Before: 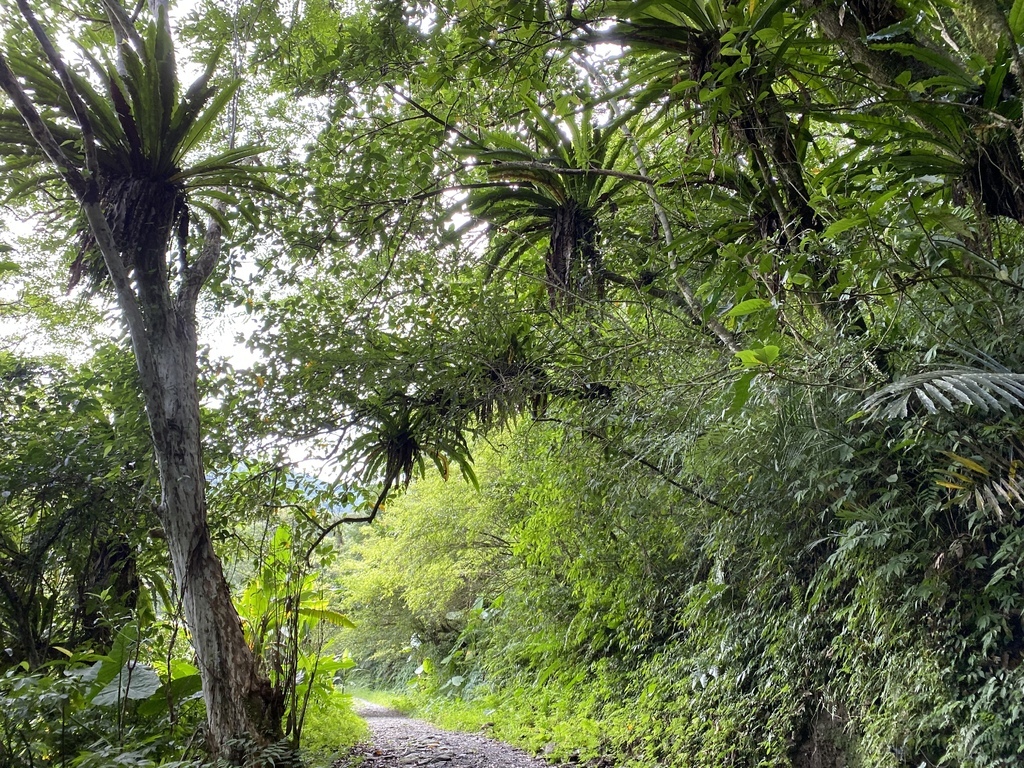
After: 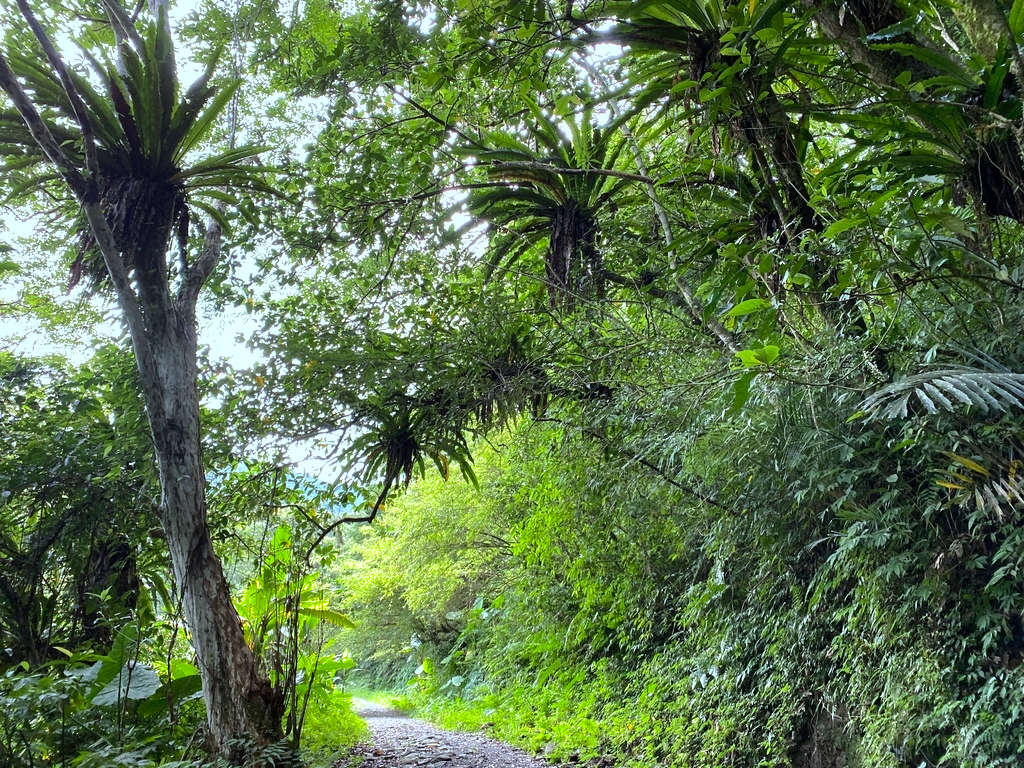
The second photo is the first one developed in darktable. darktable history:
tone curve: curves: ch0 [(0, 0) (0.003, 0.002) (0.011, 0.009) (0.025, 0.02) (0.044, 0.036) (0.069, 0.057) (0.1, 0.081) (0.136, 0.115) (0.177, 0.153) (0.224, 0.202) (0.277, 0.264) (0.335, 0.333) (0.399, 0.409) (0.468, 0.491) (0.543, 0.58) (0.623, 0.675) (0.709, 0.777) (0.801, 0.88) (0.898, 0.98) (1, 1)]
shadows and highlights: shadows 29.96
color calibration: illuminant Planckian (black body), adaptation linear Bradford (ICC v4), x 0.364, y 0.367, temperature 4407.94 K, gamut compression 1.72
